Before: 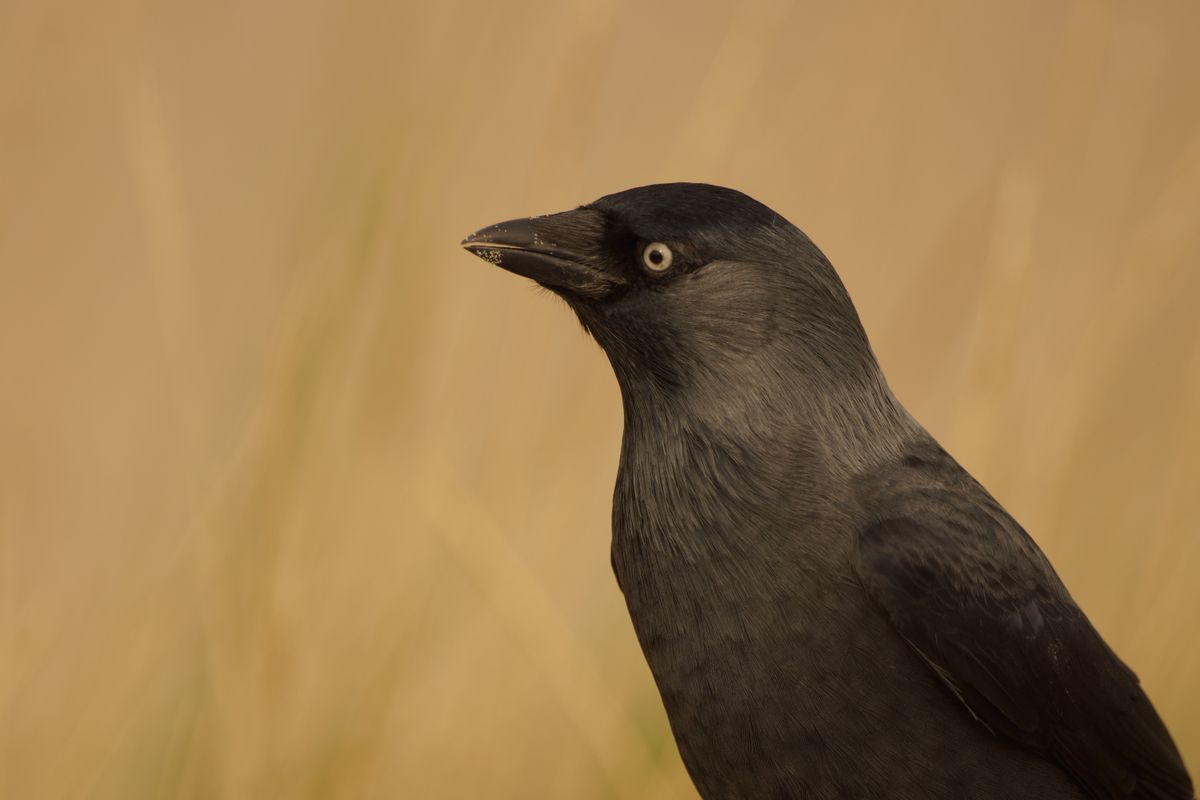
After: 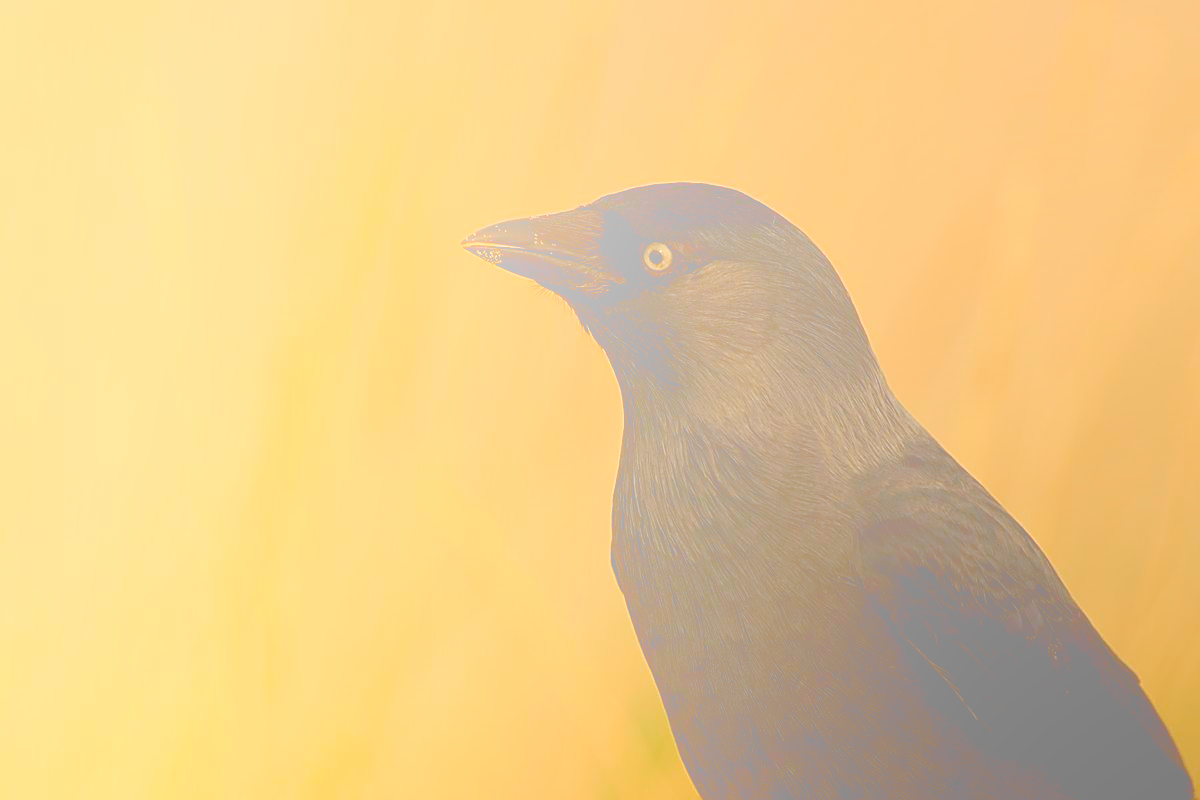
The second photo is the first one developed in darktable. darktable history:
bloom: size 85%, threshold 5%, strength 85%
color balance: output saturation 110%
exposure: black level correction 0.01, exposure 0.011 EV, compensate highlight preservation false
contrast brightness saturation: contrast 0.13, brightness -0.24, saturation 0.14
sharpen: radius 1.4, amount 1.25, threshold 0.7
